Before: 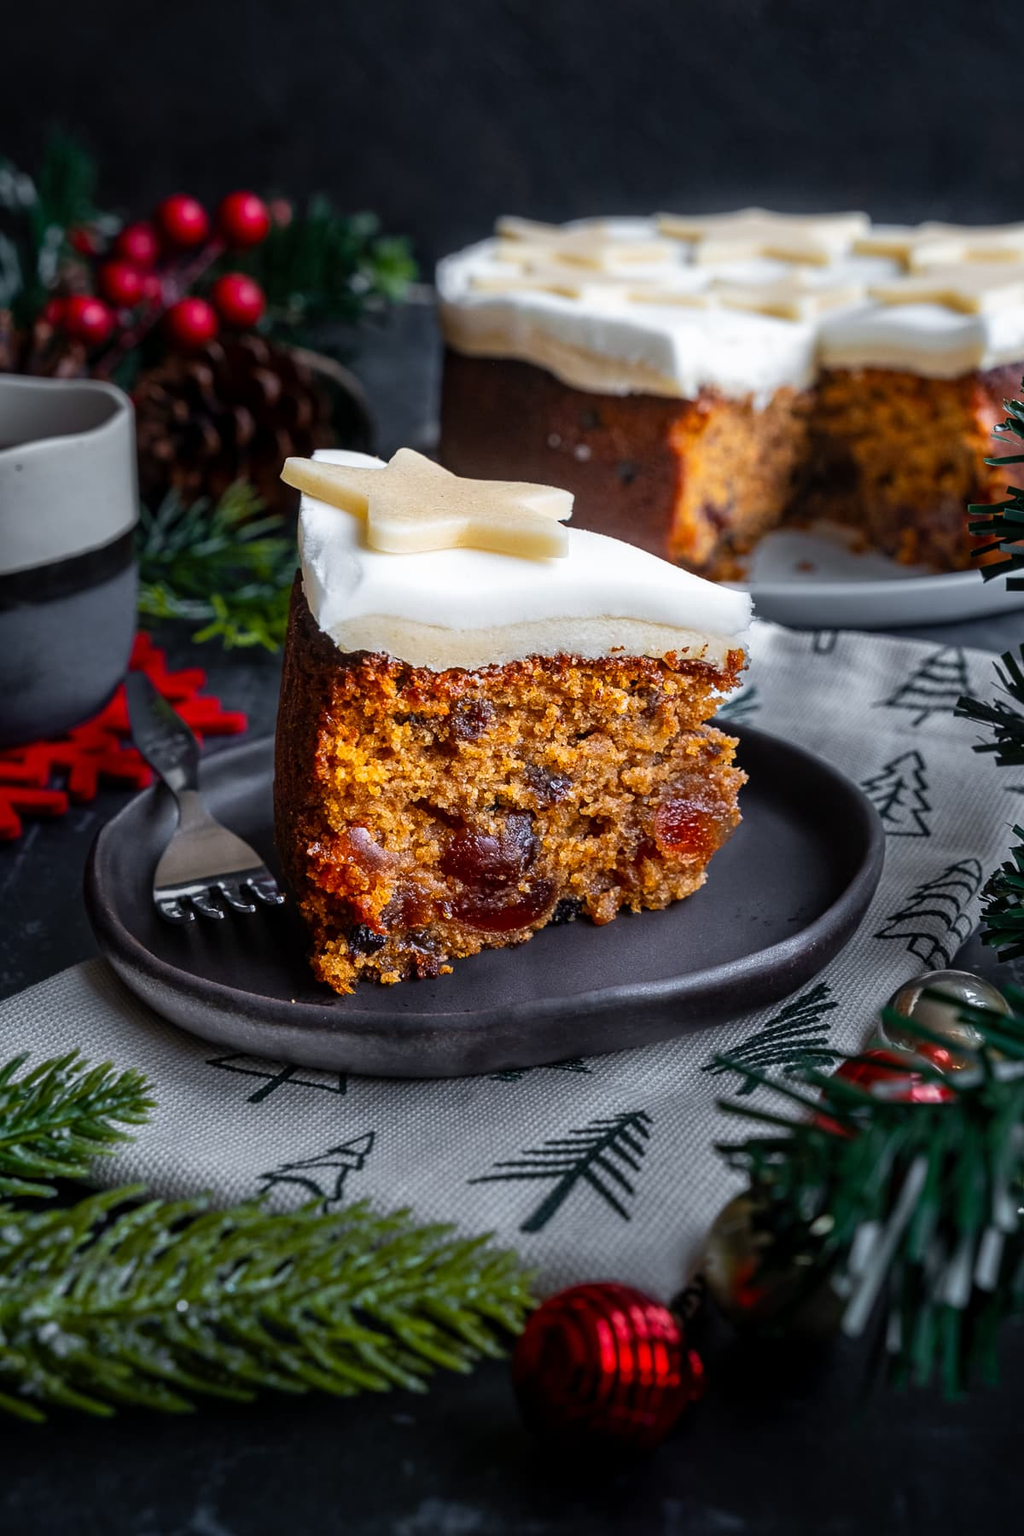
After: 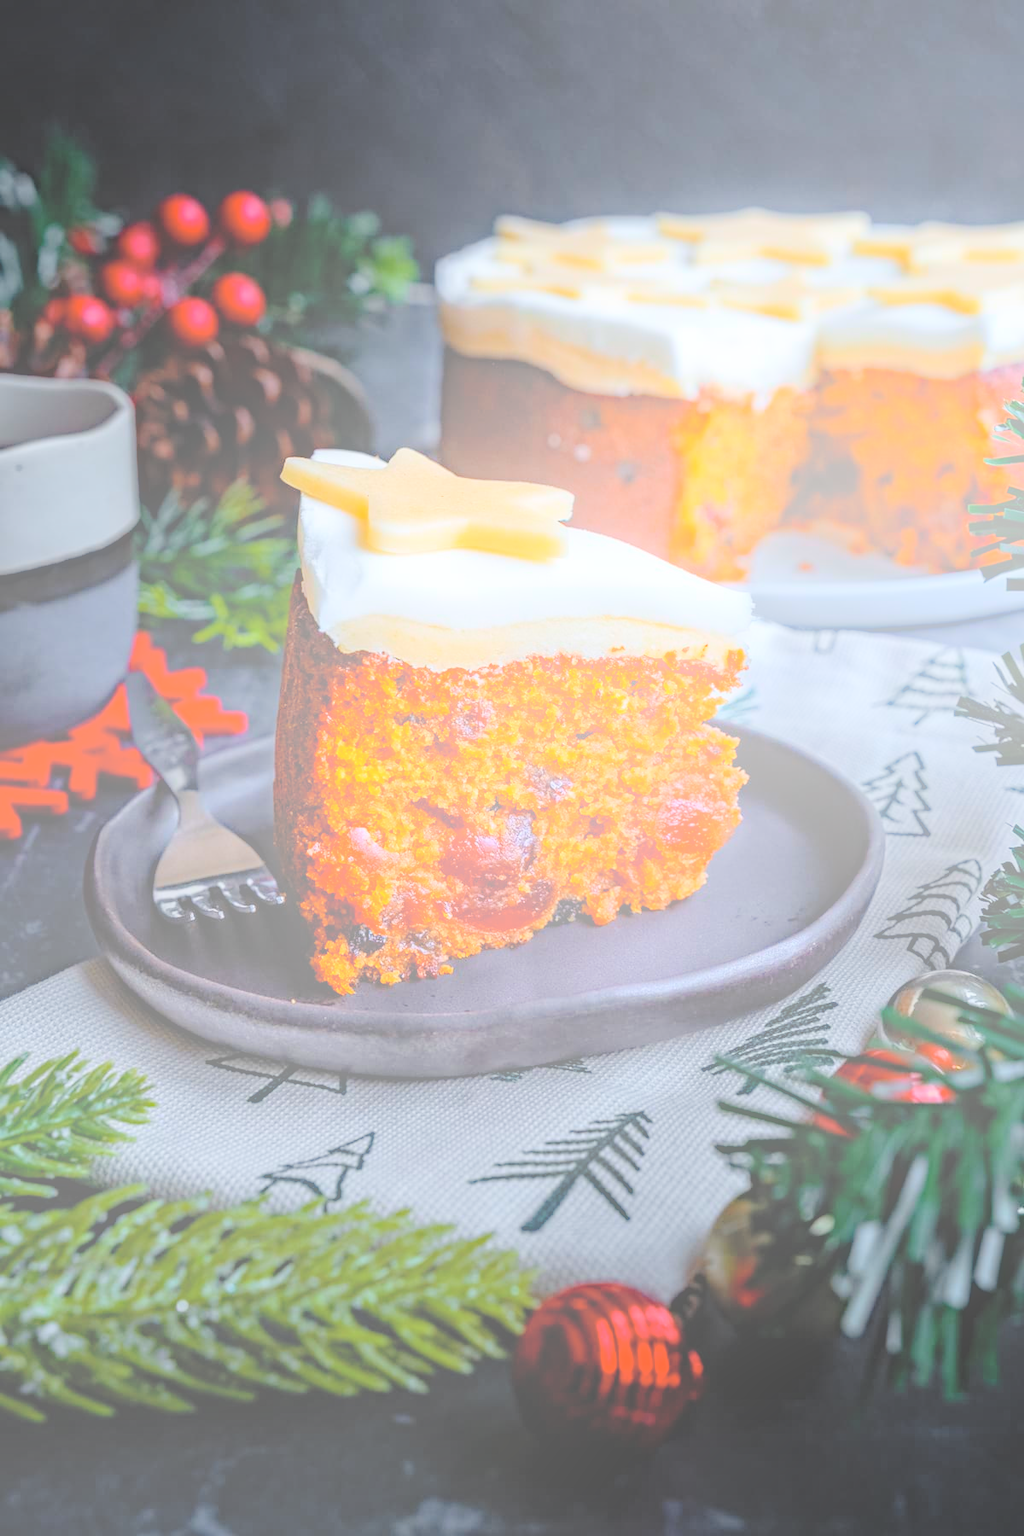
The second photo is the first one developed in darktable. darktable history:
bloom: size 70%, threshold 25%, strength 70%
haze removal: strength 0.29, distance 0.25, compatibility mode true, adaptive false
global tonemap: drago (0.7, 100)
